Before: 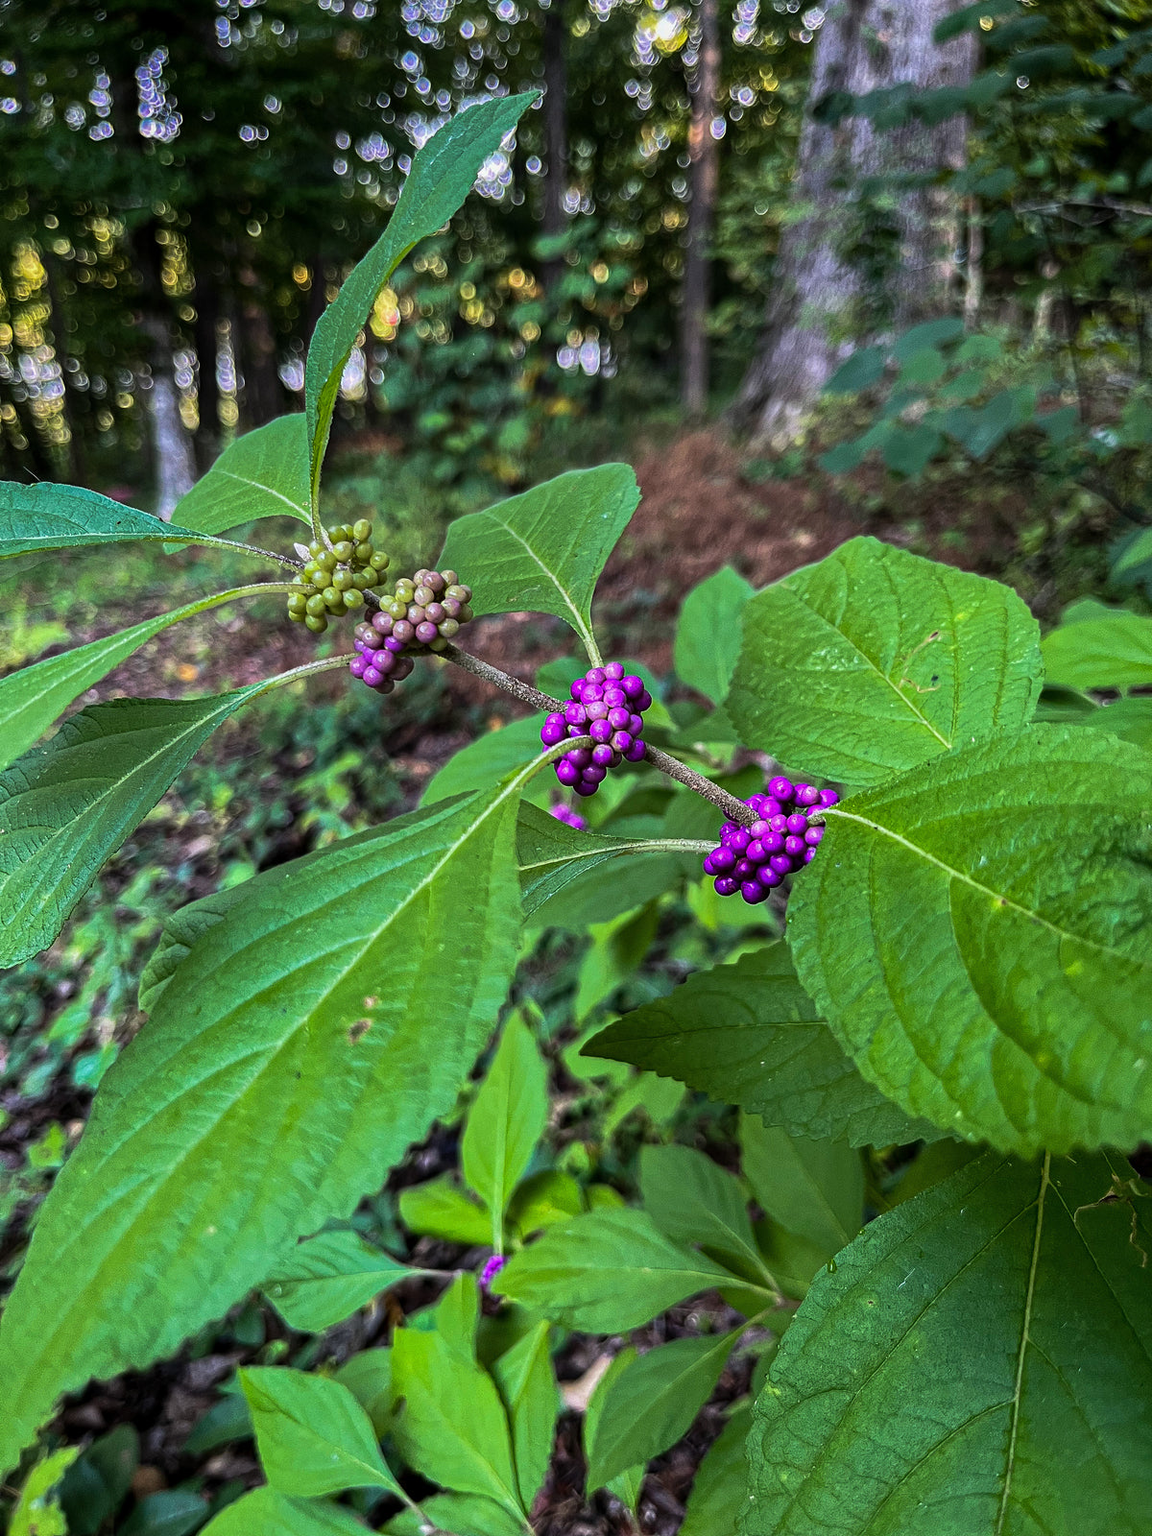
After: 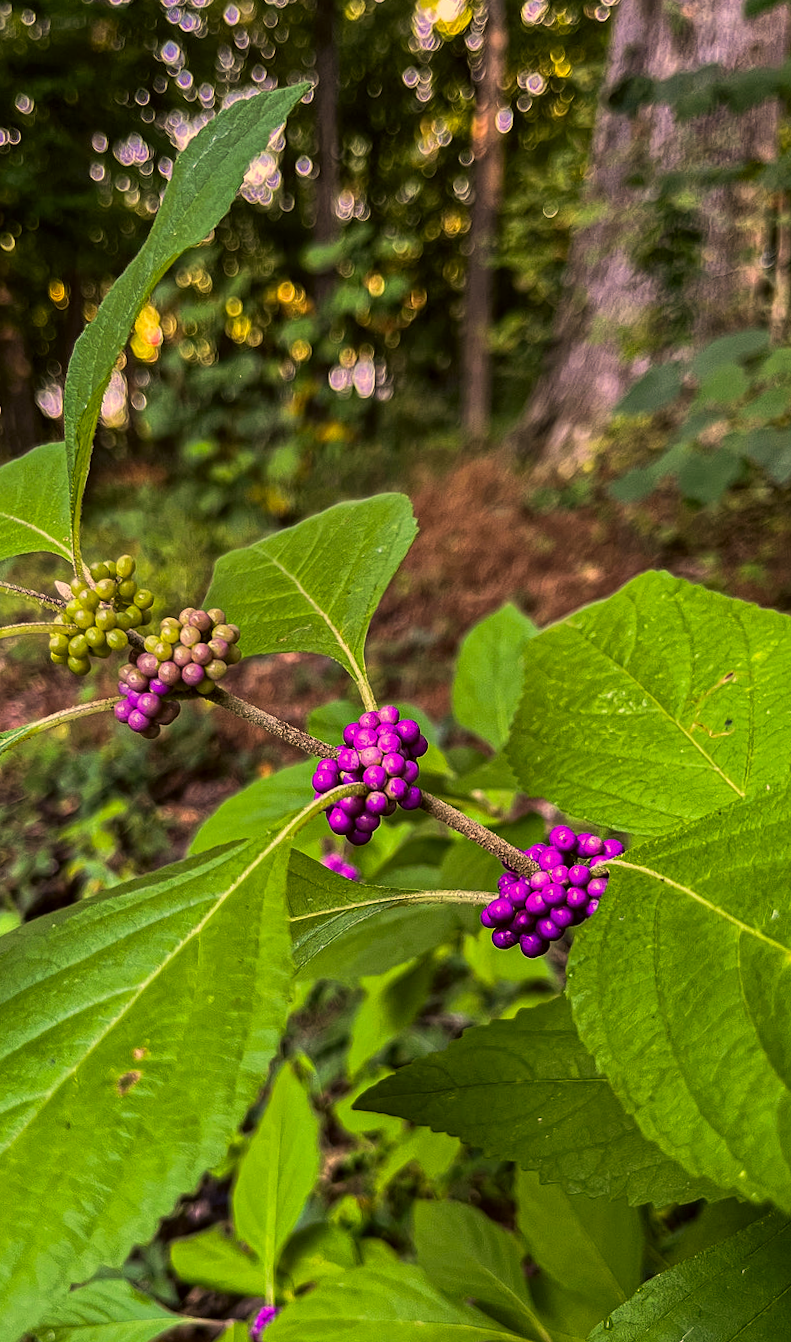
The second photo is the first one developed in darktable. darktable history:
crop: left 18.479%, right 12.2%, bottom 13.971%
color correction: highlights a* 17.94, highlights b* 35.39, shadows a* 1.48, shadows b* 6.42, saturation 1.01
local contrast: mode bilateral grid, contrast 10, coarseness 25, detail 115%, midtone range 0.2
white balance: red 0.986, blue 1.01
rotate and perspective: rotation 0.074°, lens shift (vertical) 0.096, lens shift (horizontal) -0.041, crop left 0.043, crop right 0.952, crop top 0.024, crop bottom 0.979
